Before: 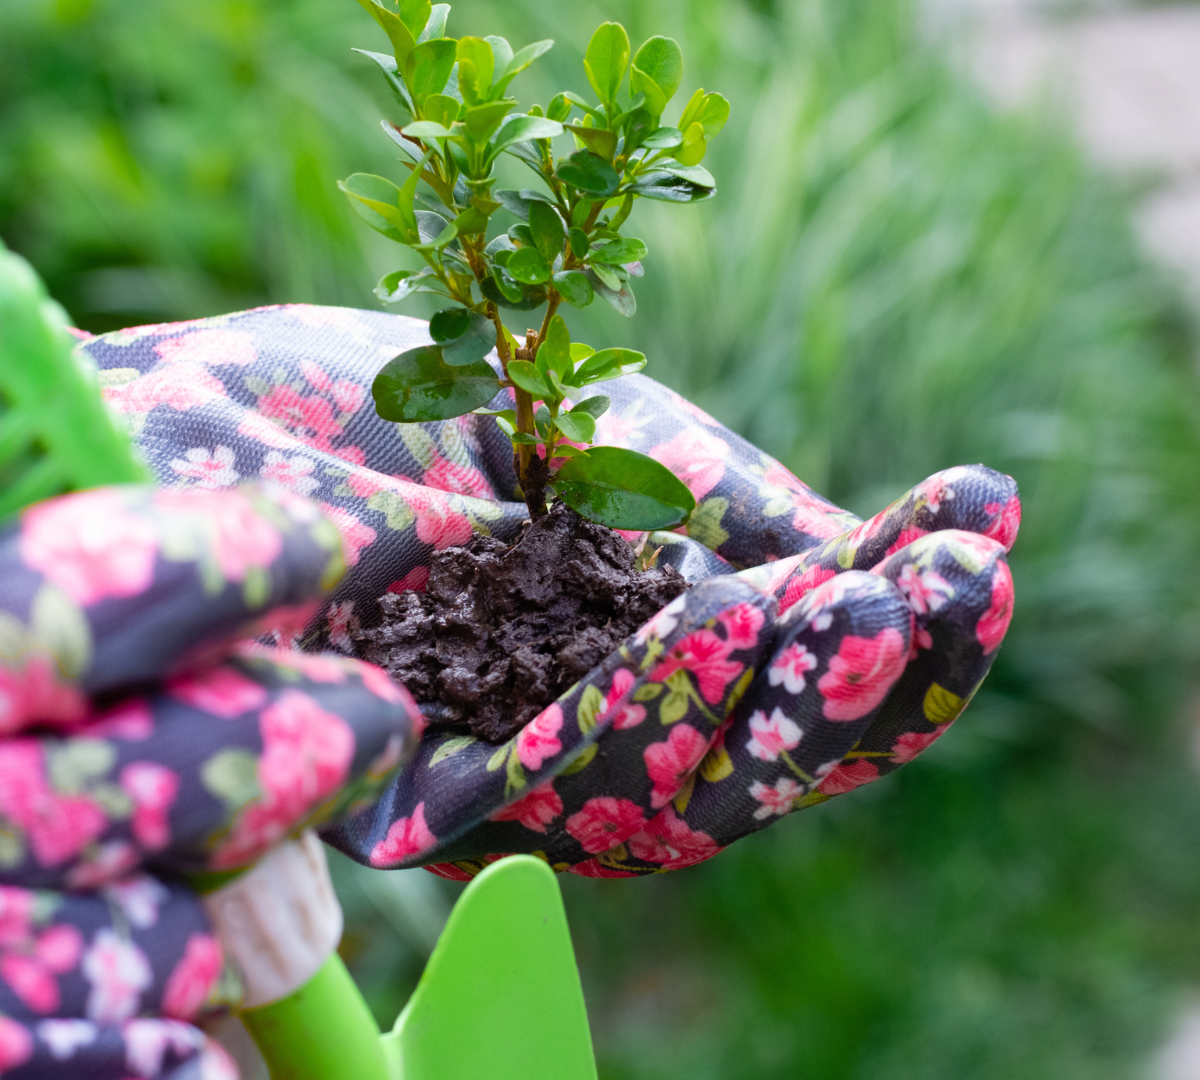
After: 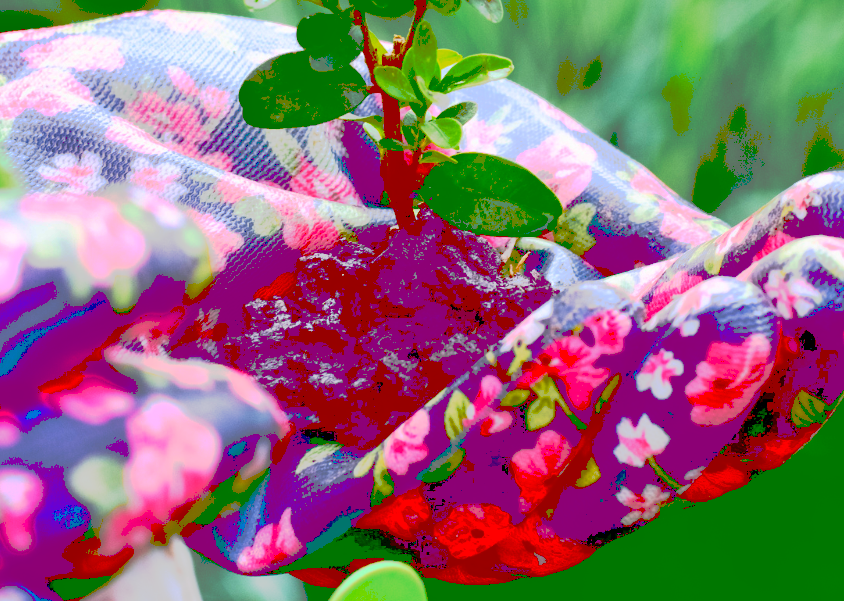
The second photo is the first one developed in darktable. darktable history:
exposure: black level correction 0.099, exposure -0.093 EV, compensate exposure bias true, compensate highlight preservation false
crop: left 11.154%, top 27.258%, right 18.261%, bottom 17.056%
color correction: highlights b* 0.015, saturation 1.08
local contrast: mode bilateral grid, contrast 16, coarseness 35, detail 104%, midtone range 0.2
tone curve: curves: ch0 [(0, 0) (0.003, 0.437) (0.011, 0.438) (0.025, 0.441) (0.044, 0.441) (0.069, 0.441) (0.1, 0.444) (0.136, 0.447) (0.177, 0.452) (0.224, 0.457) (0.277, 0.466) (0.335, 0.485) (0.399, 0.514) (0.468, 0.558) (0.543, 0.616) (0.623, 0.686) (0.709, 0.76) (0.801, 0.803) (0.898, 0.825) (1, 1)], preserve colors none
contrast brightness saturation: contrast 0.197, brightness 0.168, saturation 0.222
shadows and highlights: shadows 12.62, white point adjustment 1.27, soften with gaussian
